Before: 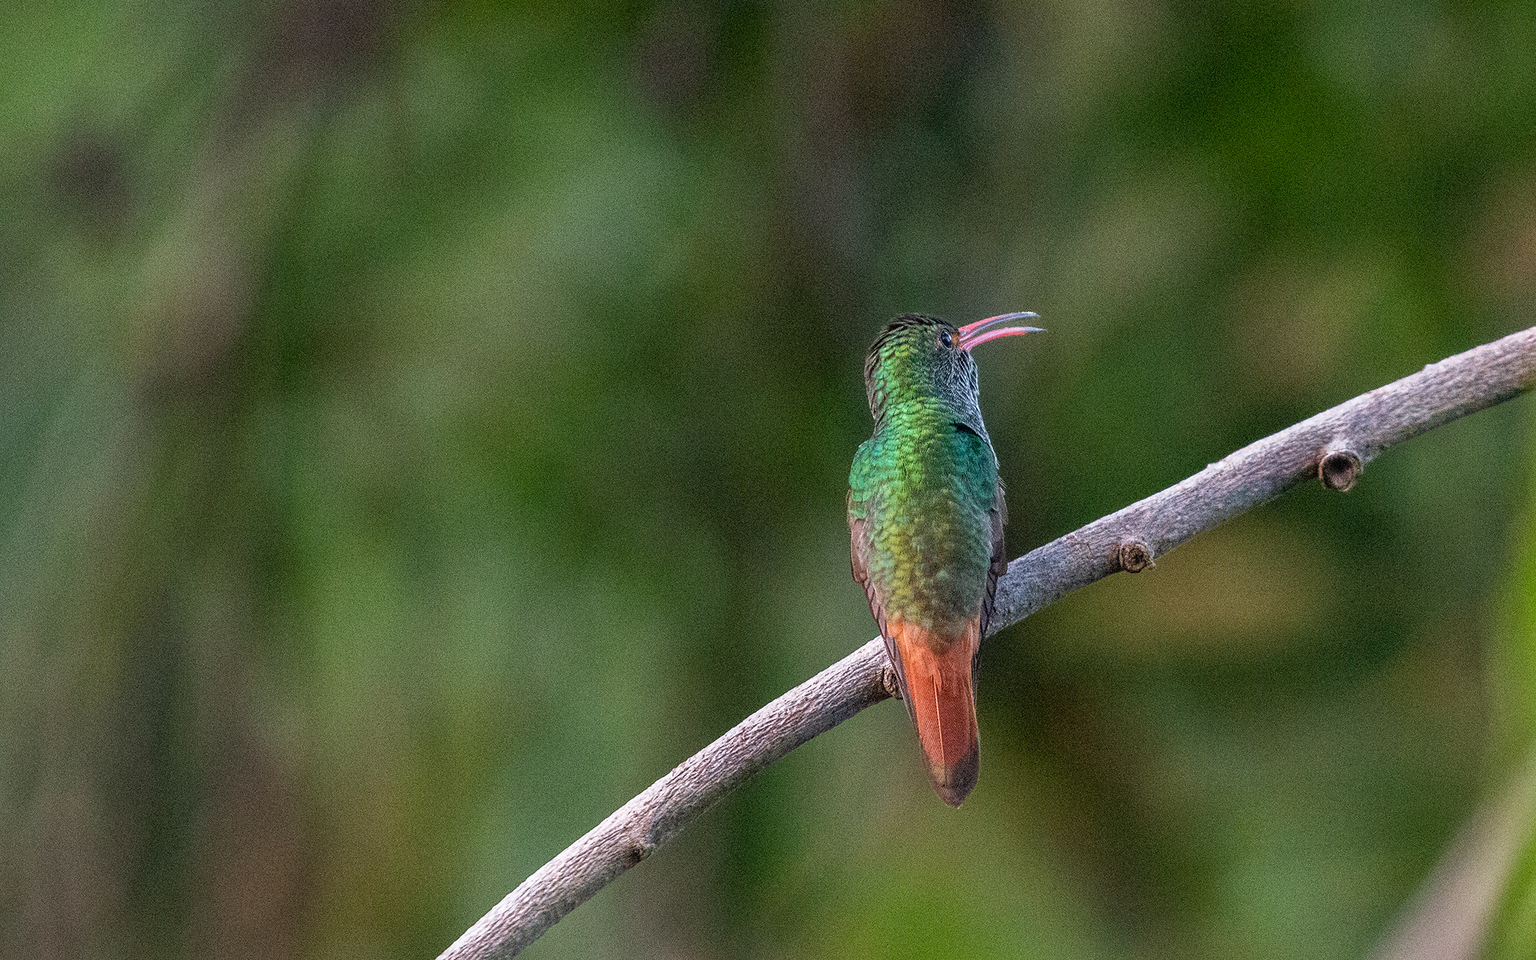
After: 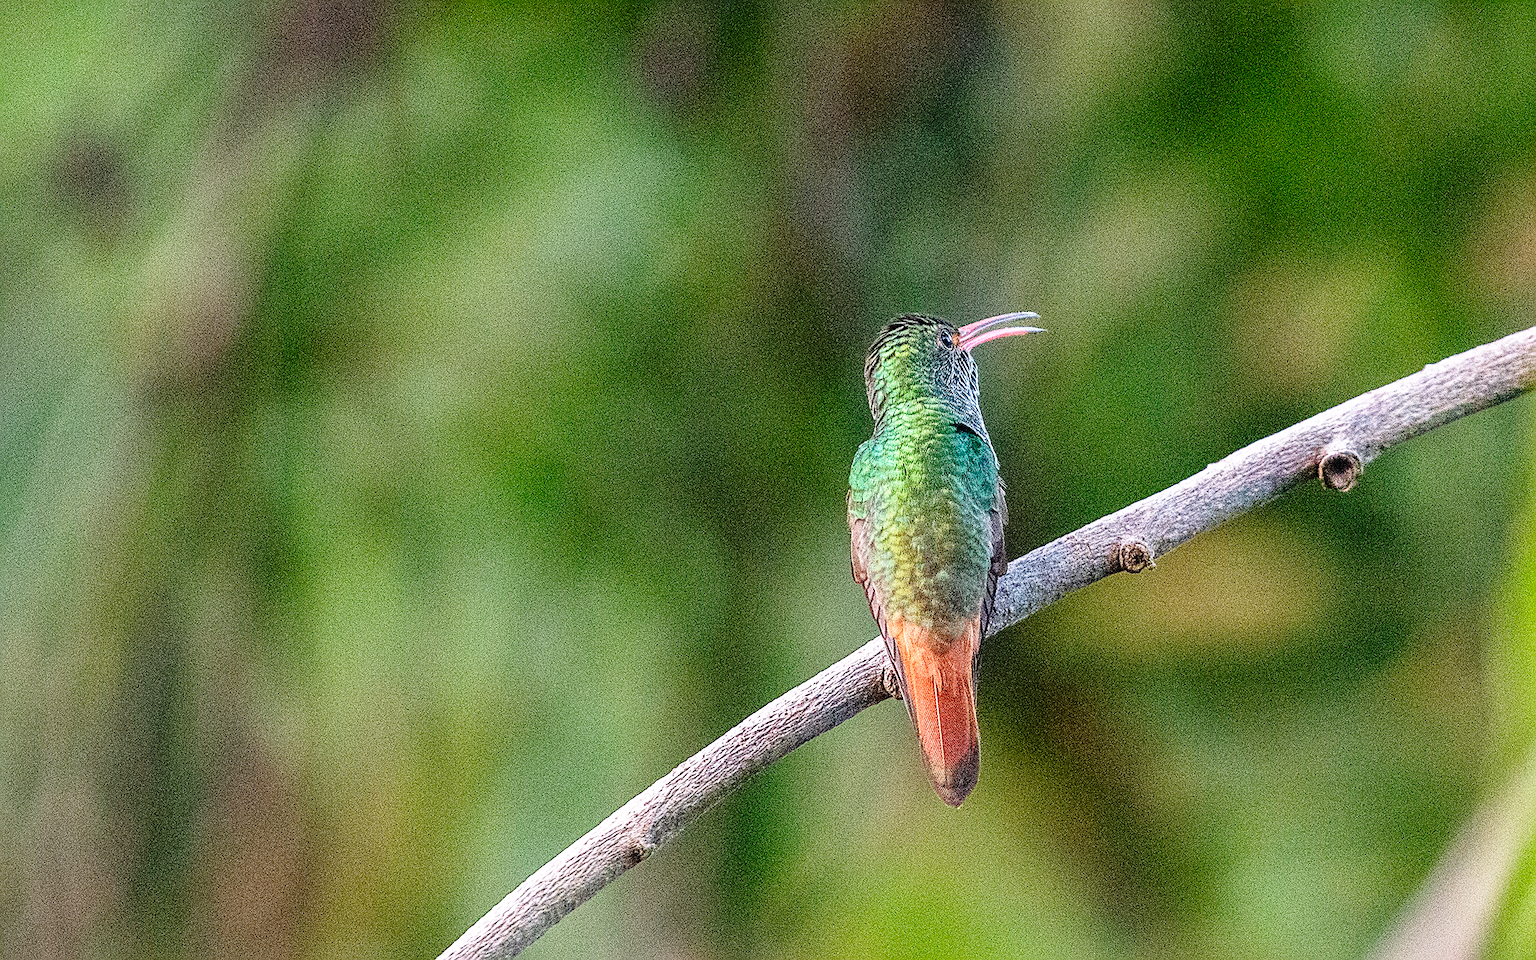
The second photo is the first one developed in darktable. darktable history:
exposure: exposure 0.236 EV, compensate highlight preservation false
base curve: curves: ch0 [(0, 0) (0.028, 0.03) (0.121, 0.232) (0.46, 0.748) (0.859, 0.968) (1, 1)], preserve colors none
sharpen: on, module defaults
